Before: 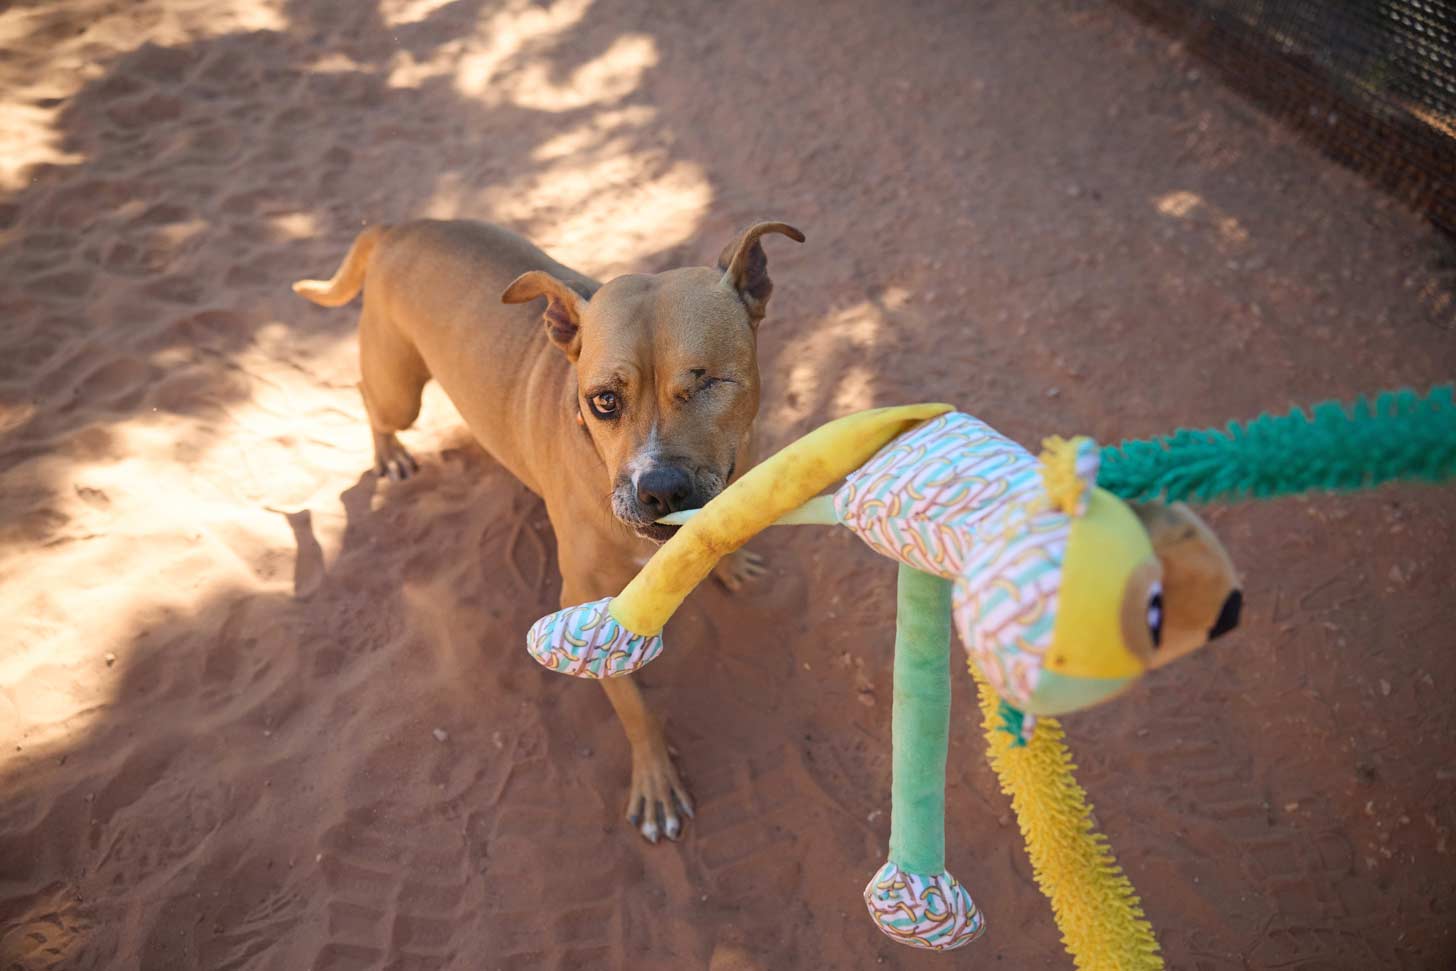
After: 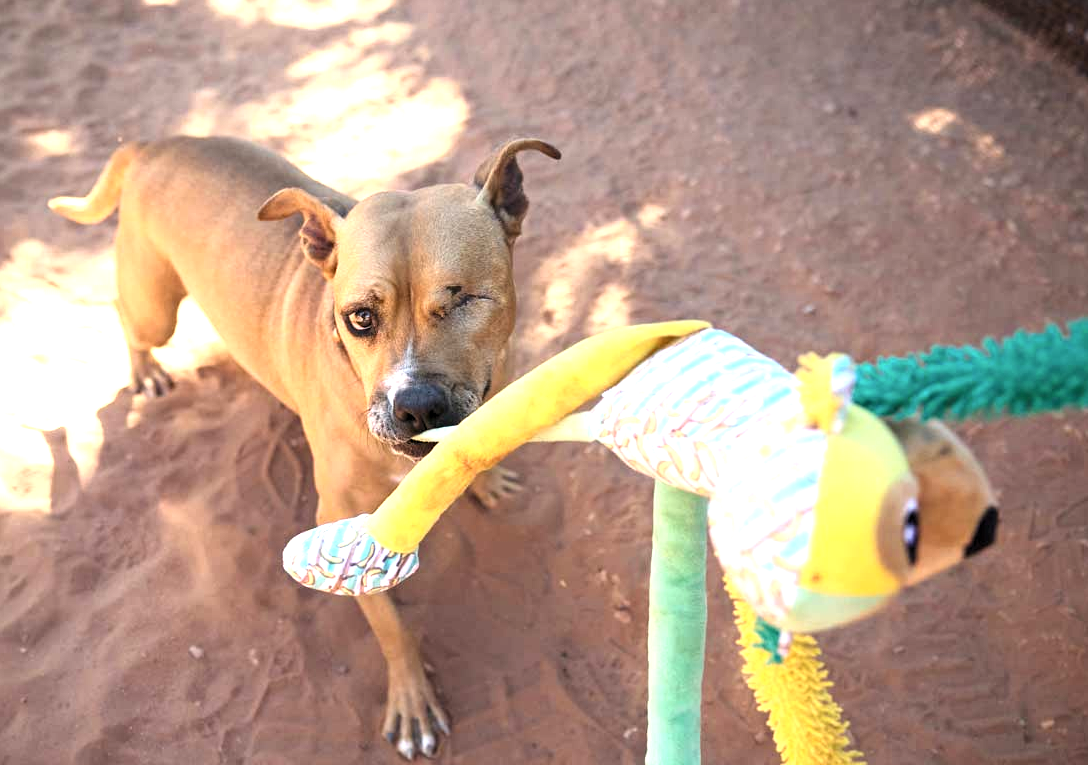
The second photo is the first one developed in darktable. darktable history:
tone equalizer: -8 EV 0 EV, -7 EV 0.001 EV, -6 EV -0.005 EV, -5 EV -0.007 EV, -4 EV -0.073 EV, -3 EV -0.219 EV, -2 EV -0.264 EV, -1 EV 0.081 EV, +0 EV 0.333 EV, edges refinement/feathering 500, mask exposure compensation -1.57 EV, preserve details no
exposure: black level correction 0, exposure 0.695 EV, compensate exposure bias true, compensate highlight preservation false
contrast brightness saturation: contrast 0.237, brightness 0.089
crop: left 16.816%, top 8.601%, right 8.425%, bottom 12.606%
levels: white 90.72%, levels [0.062, 0.494, 0.925]
